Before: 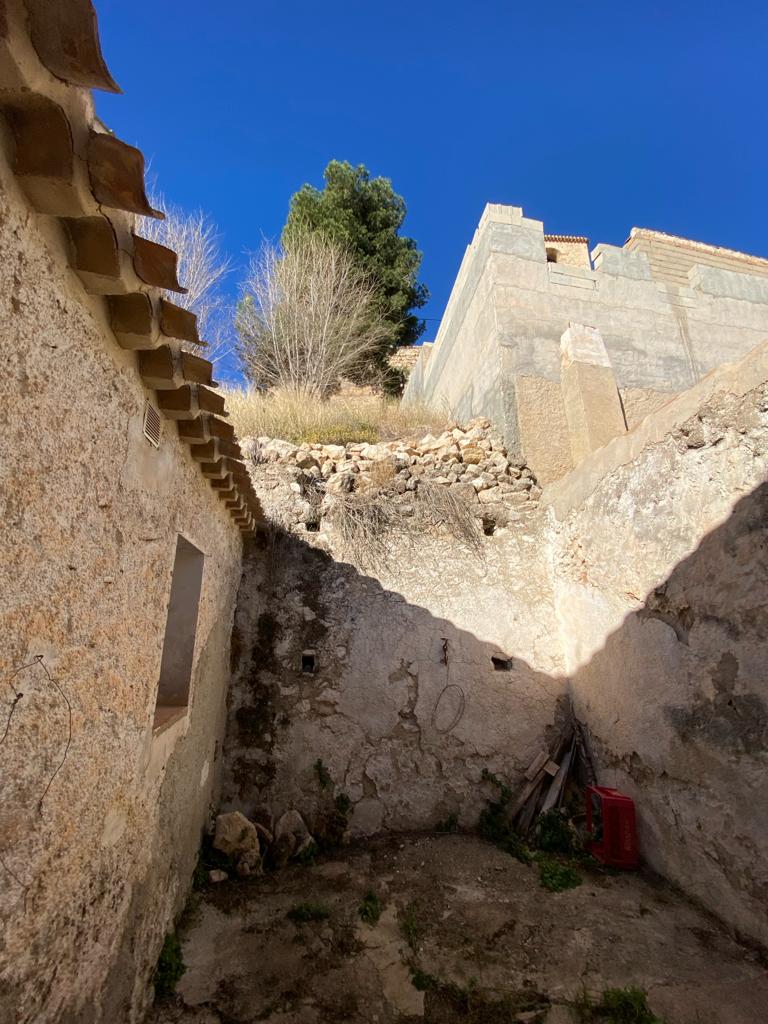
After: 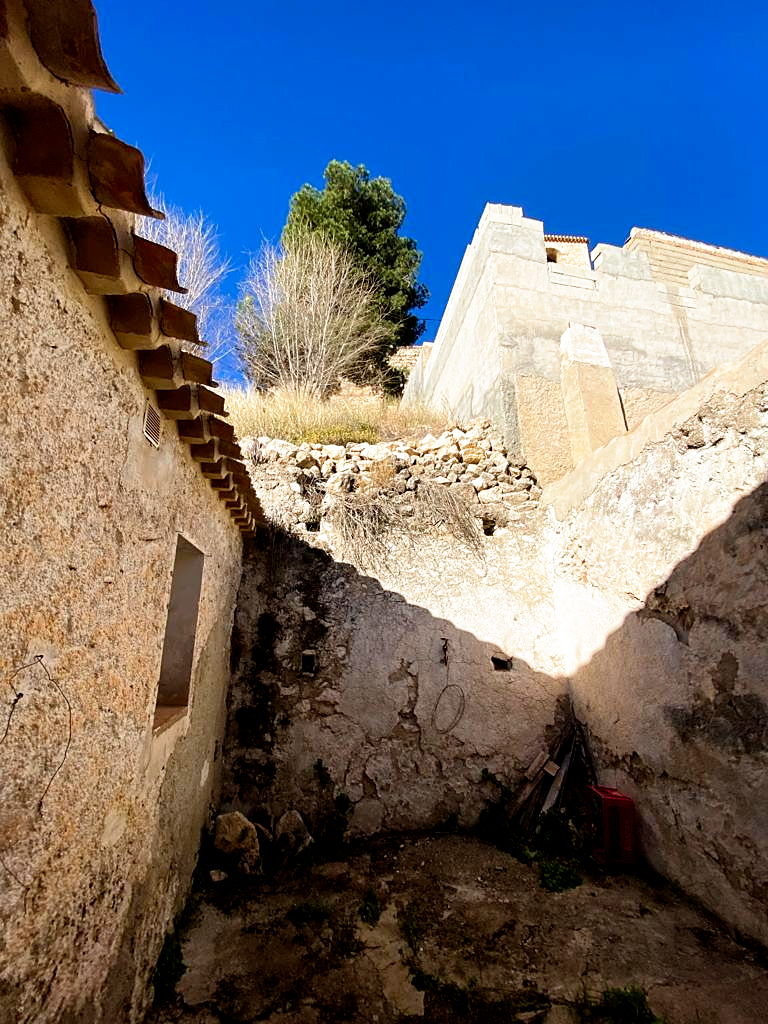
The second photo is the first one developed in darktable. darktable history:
filmic rgb: black relative exposure -8.7 EV, white relative exposure 2.7 EV, threshold 3 EV, target black luminance 0%, hardness 6.25, latitude 76.53%, contrast 1.326, shadows ↔ highlights balance -0.349%, preserve chrominance no, color science v4 (2020), enable highlight reconstruction true
exposure: exposure 0.178 EV, compensate exposure bias true, compensate highlight preservation false
sharpen: radius 1.559, amount 0.373, threshold 1.271
